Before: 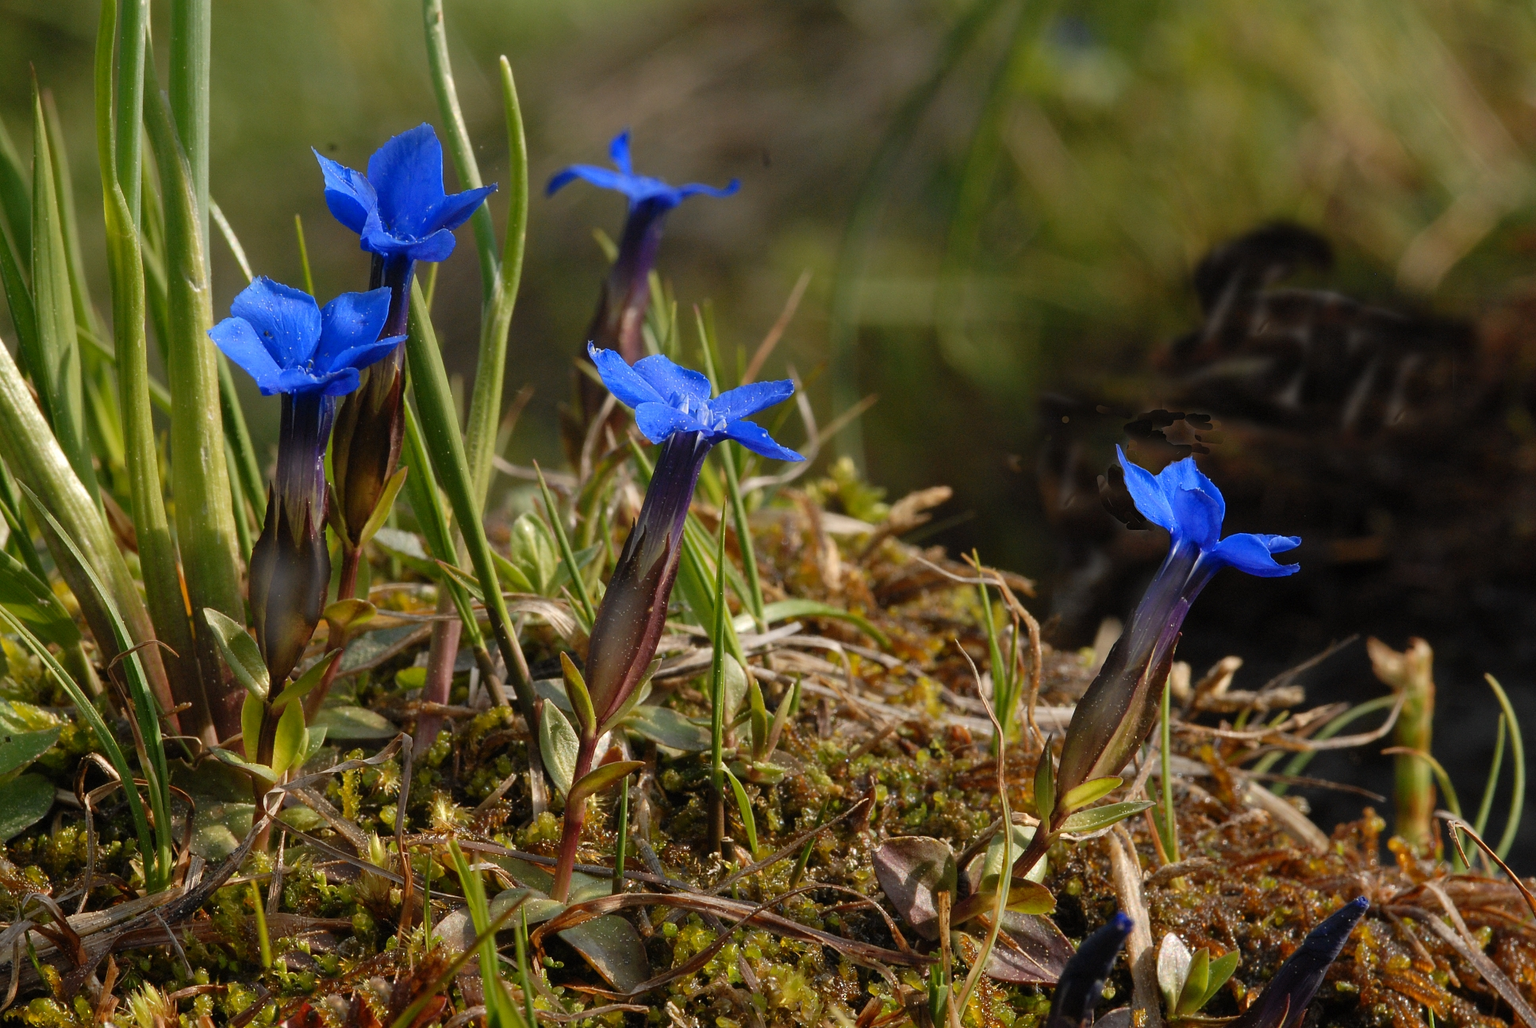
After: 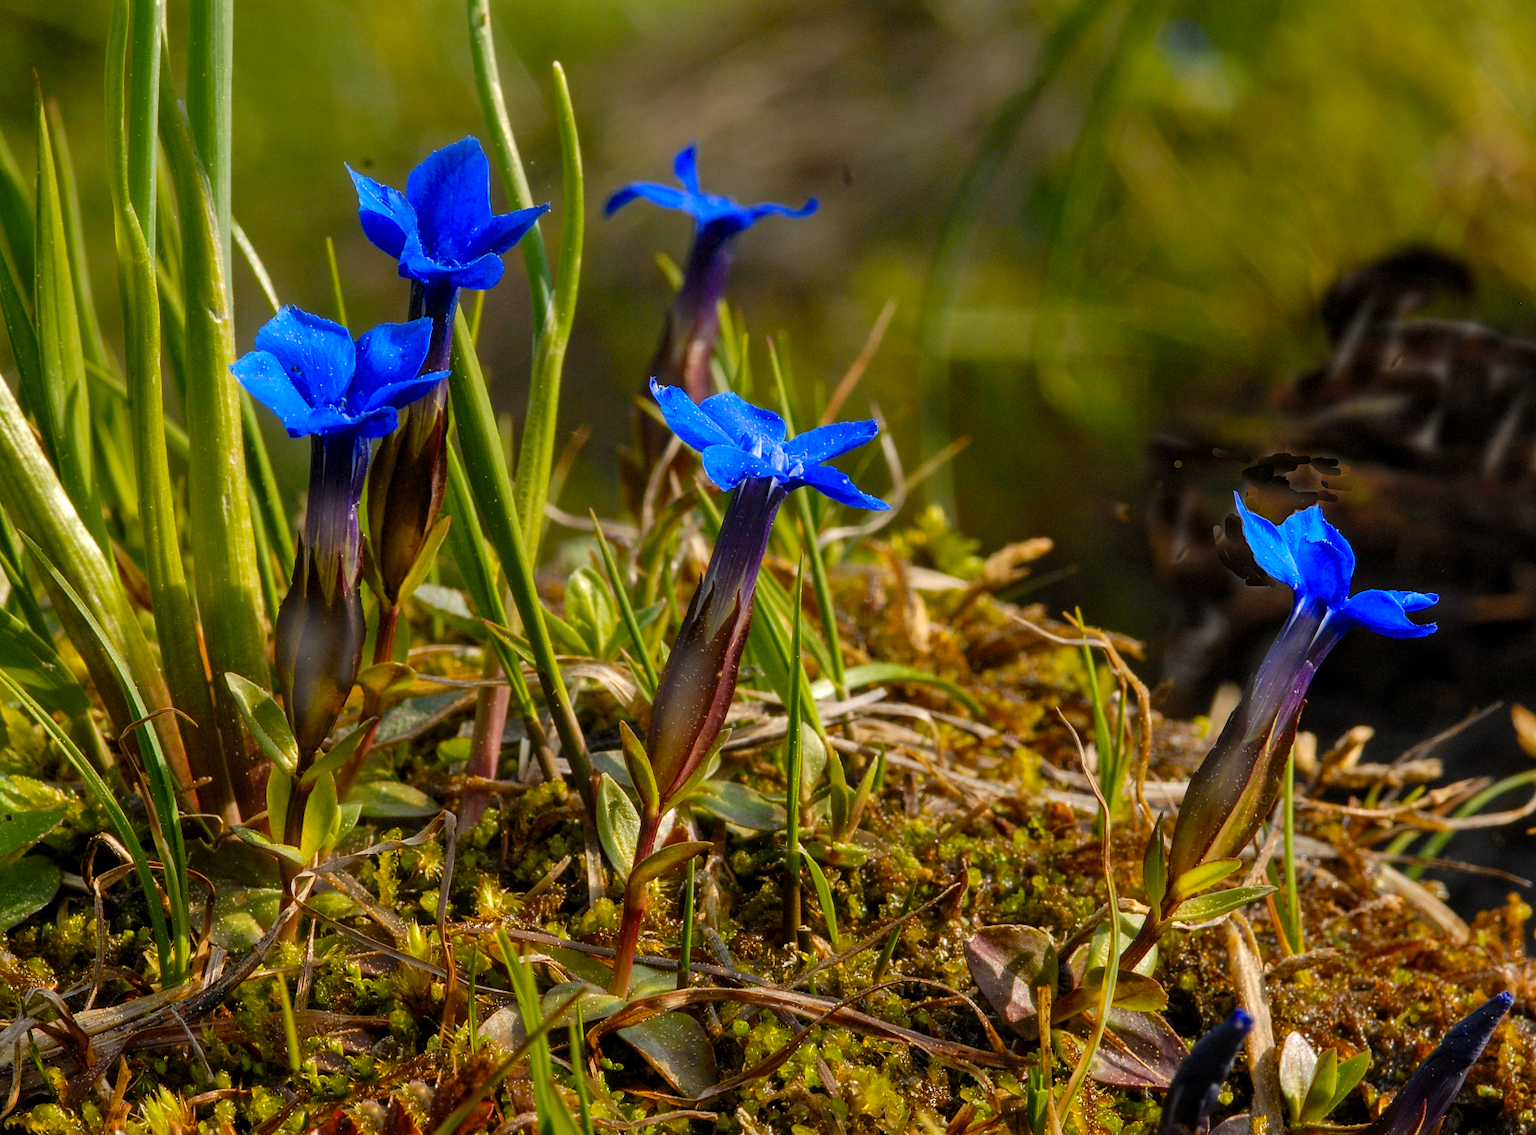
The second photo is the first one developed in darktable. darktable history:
crop: right 9.509%, bottom 0.031%
color balance rgb: linear chroma grading › global chroma 15%, perceptual saturation grading › global saturation 30%
shadows and highlights: shadows 37.27, highlights -28.18, soften with gaussian
local contrast: on, module defaults
